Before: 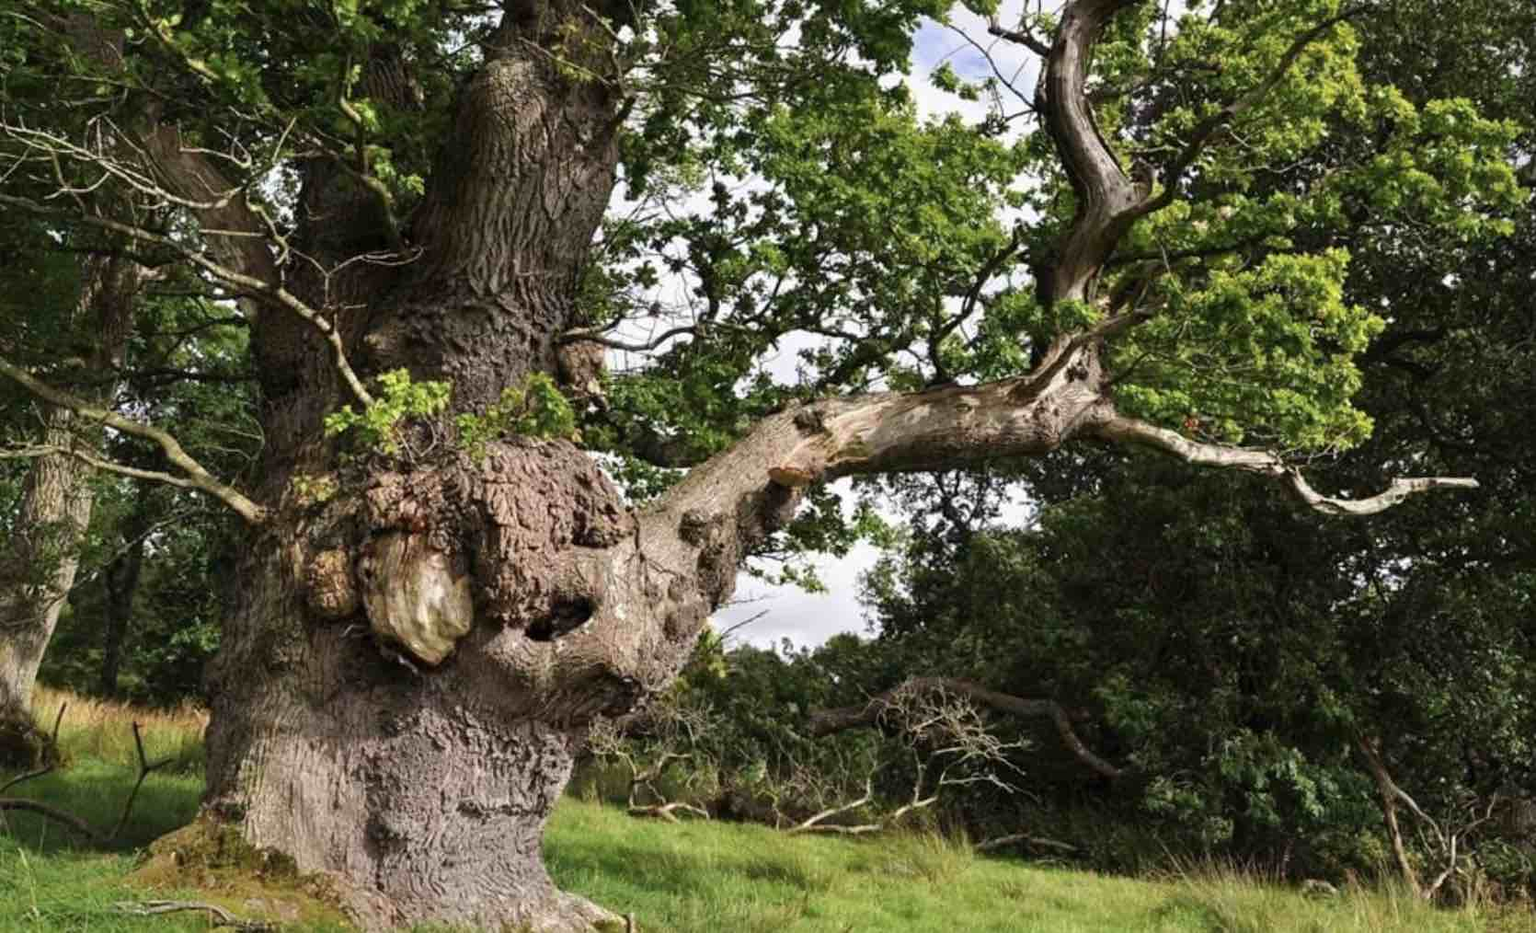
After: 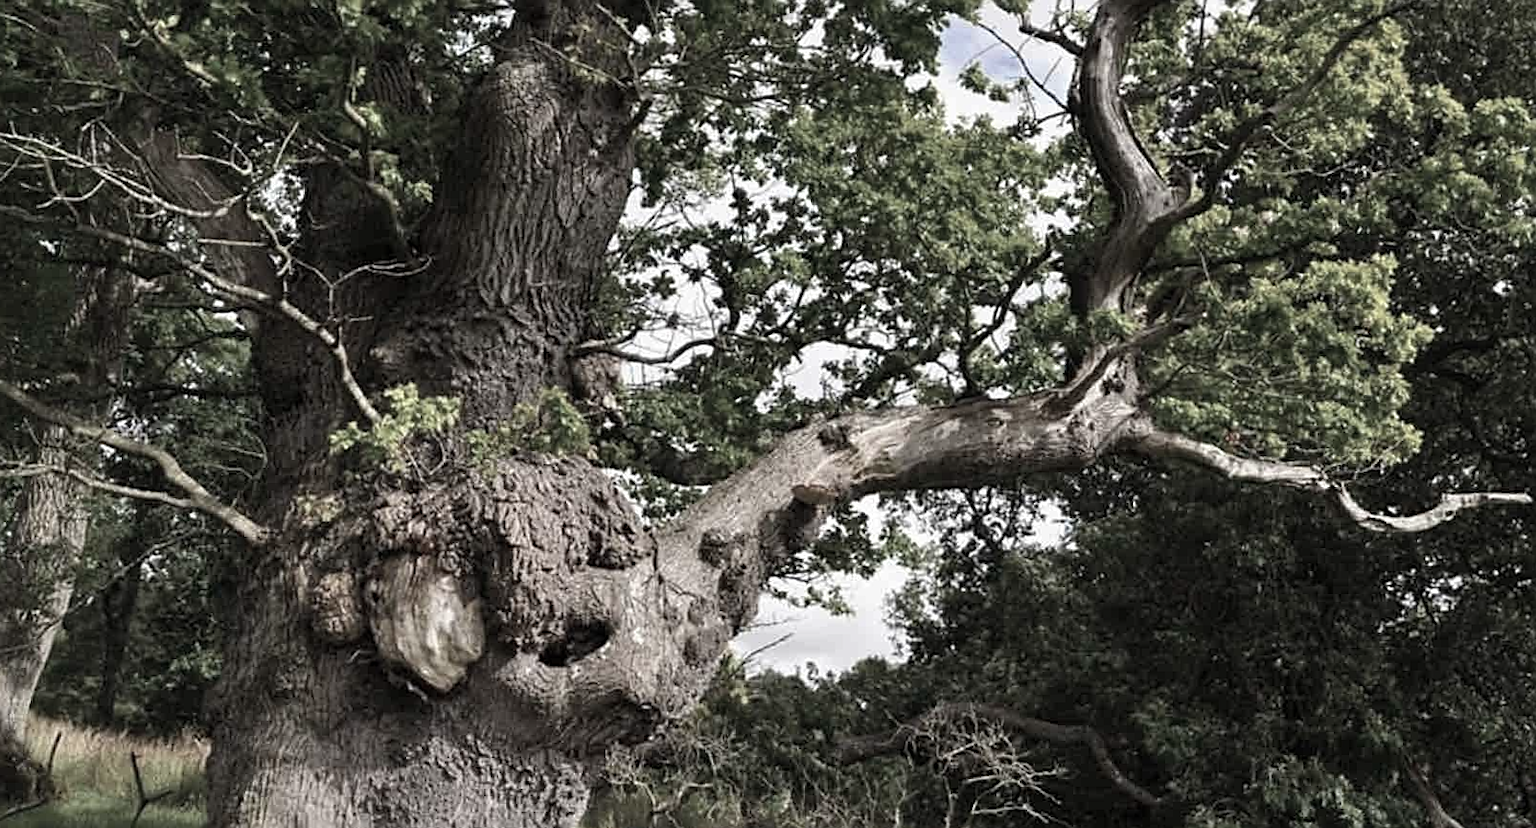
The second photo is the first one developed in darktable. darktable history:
crop and rotate: angle 0.2°, left 0.275%, right 3.127%, bottom 14.18%
sharpen: on, module defaults
color zones: curves: ch1 [(0.238, 0.163) (0.476, 0.2) (0.733, 0.322) (0.848, 0.134)]
